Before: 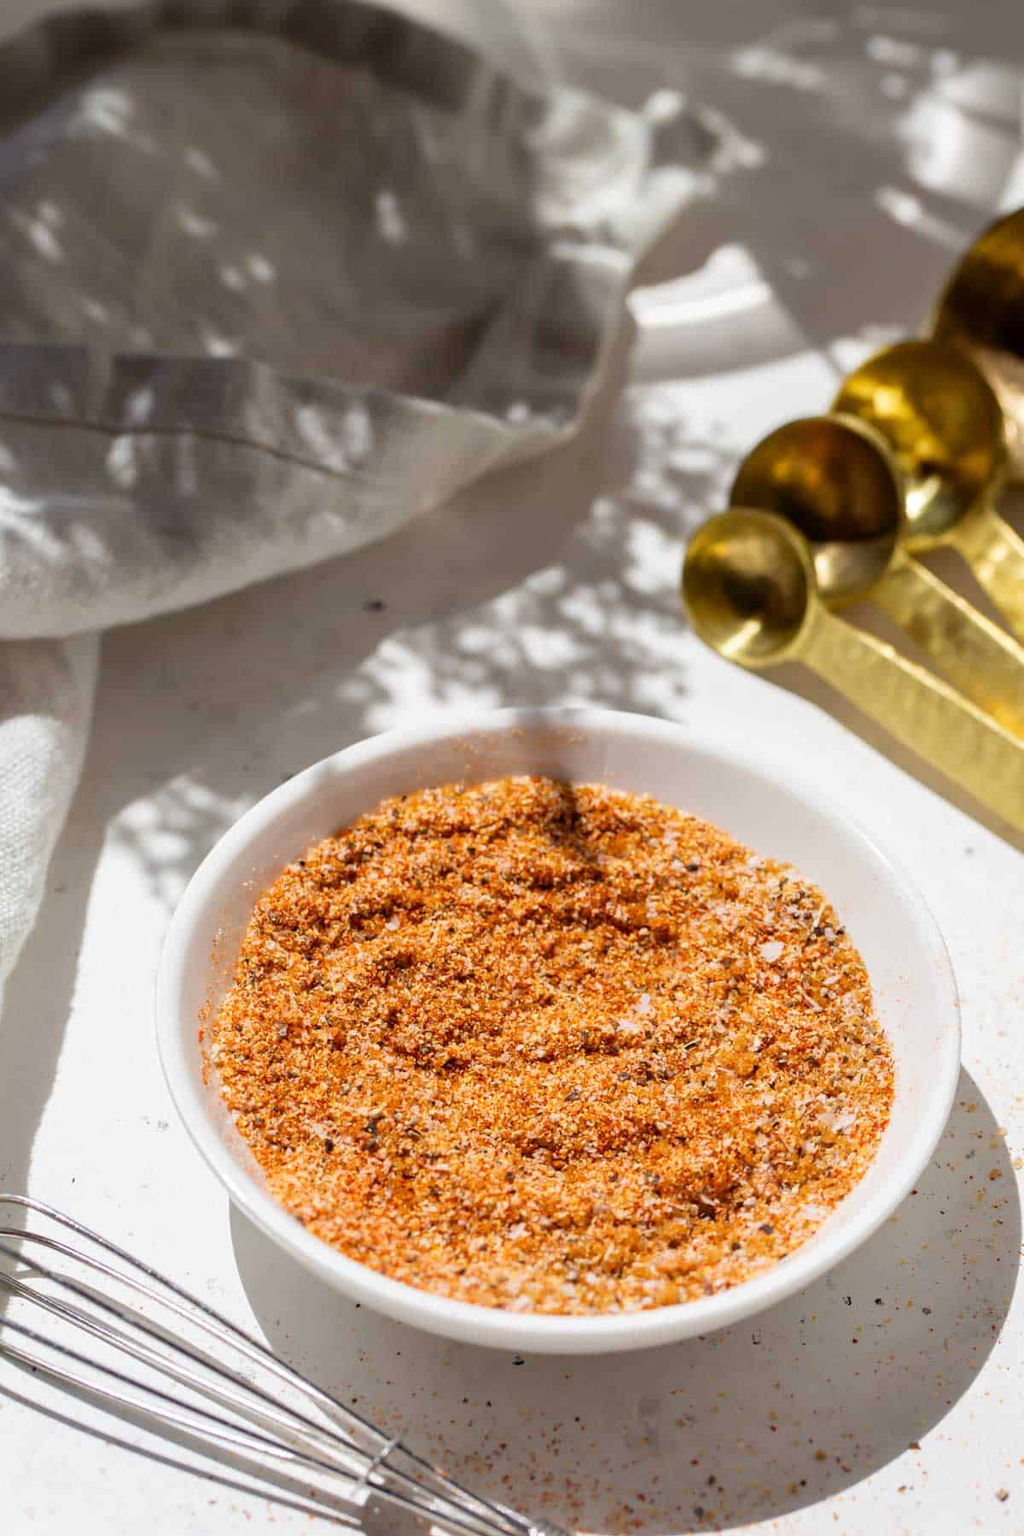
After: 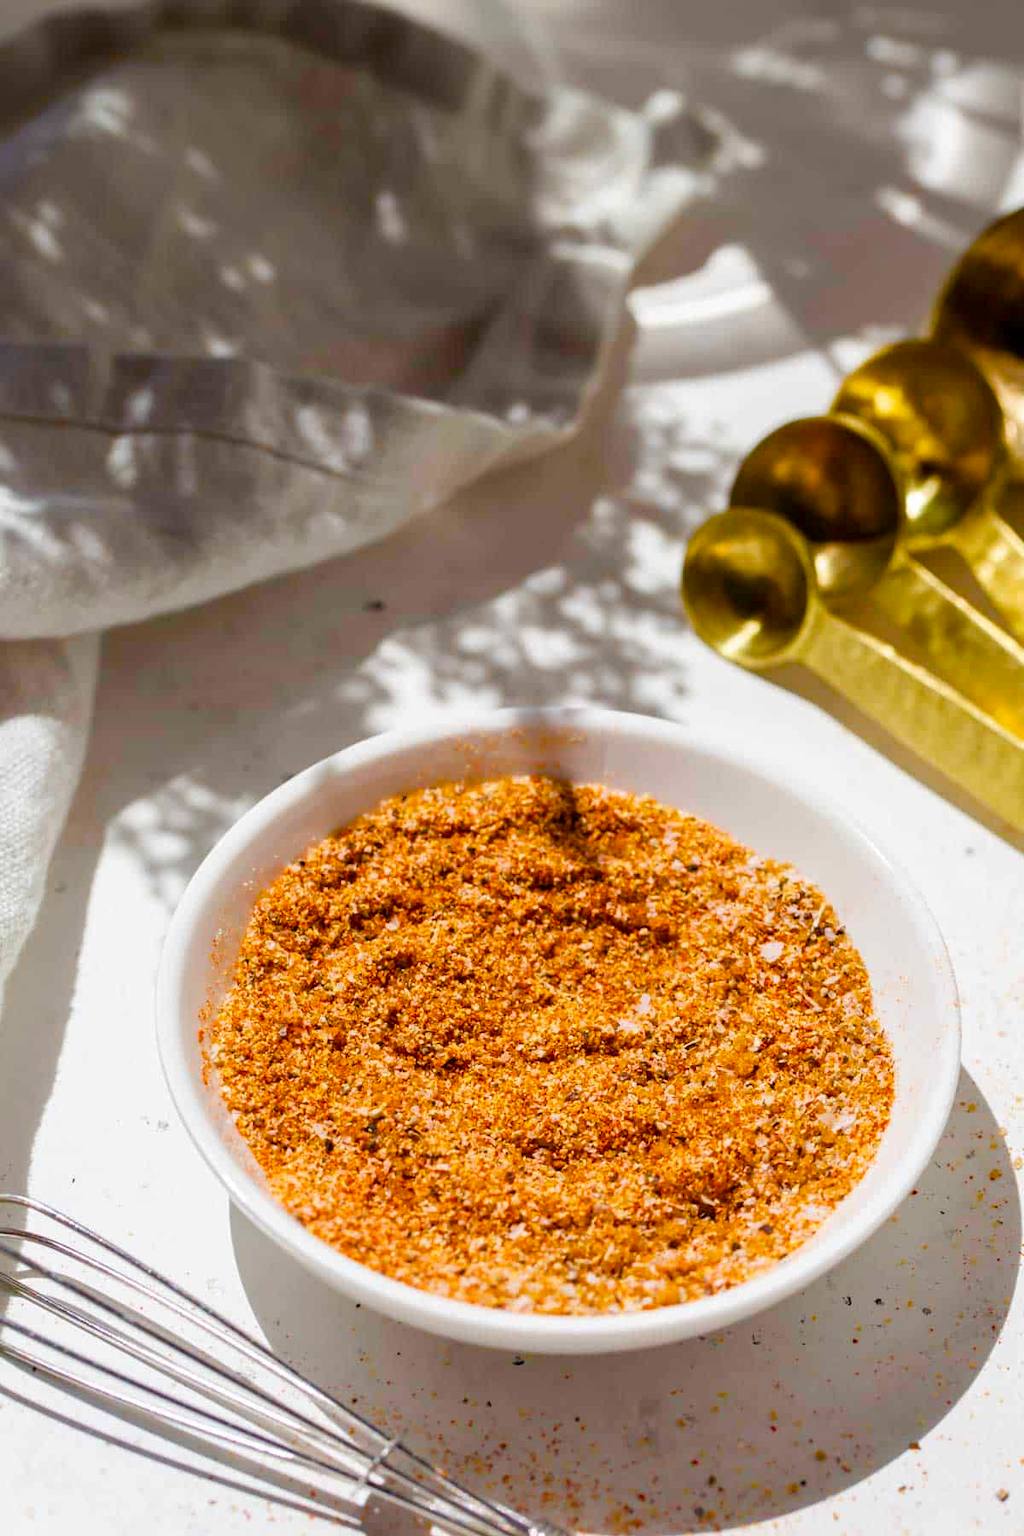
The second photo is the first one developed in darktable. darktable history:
color balance rgb: perceptual saturation grading › global saturation 39.438%, perceptual saturation grading › highlights -24.741%, perceptual saturation grading › mid-tones 34.684%, perceptual saturation grading › shadows 34.563%
